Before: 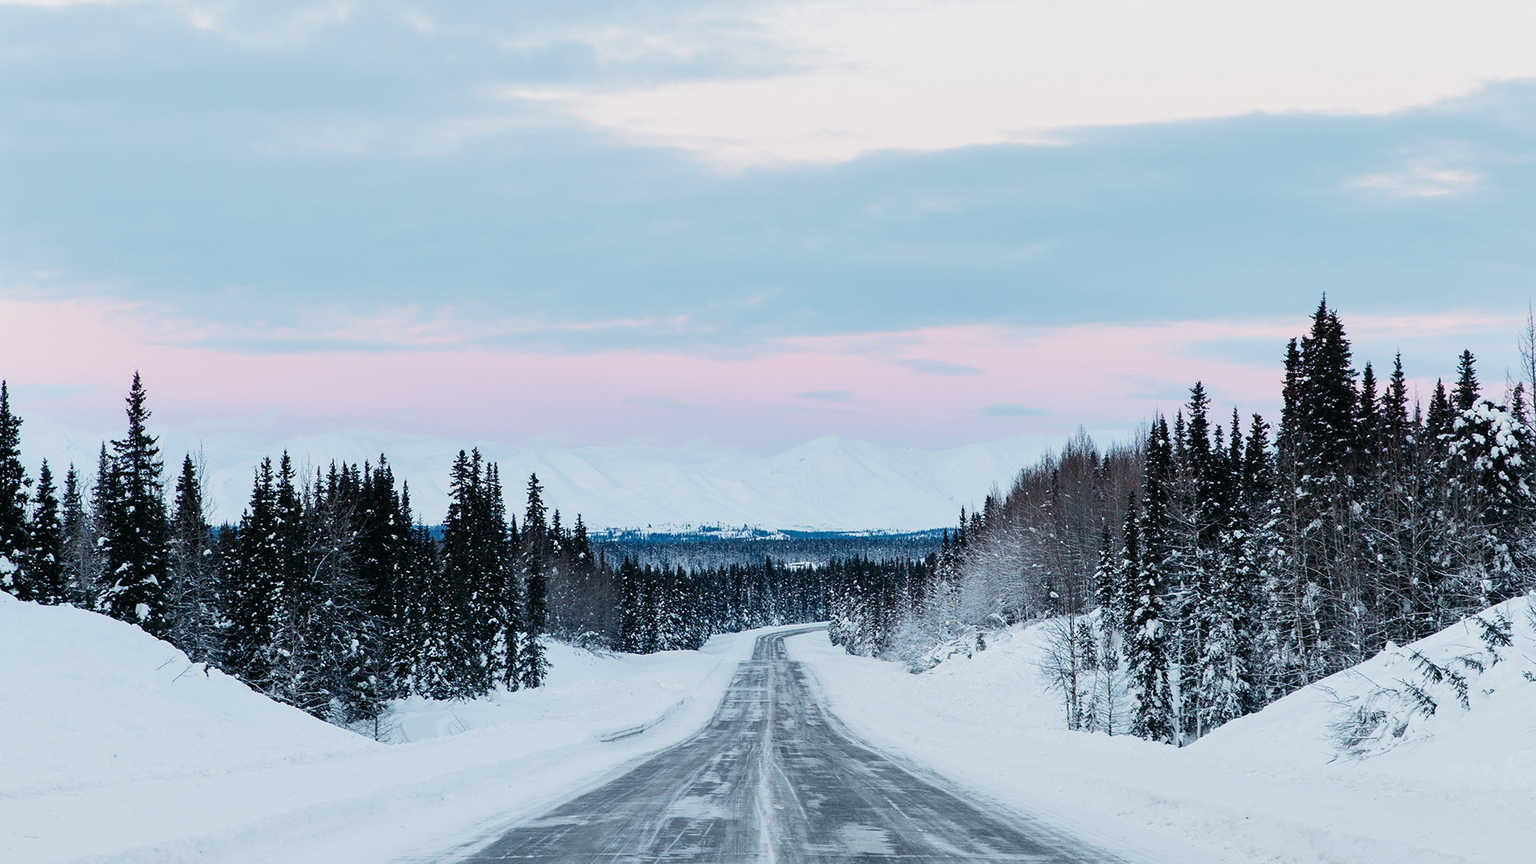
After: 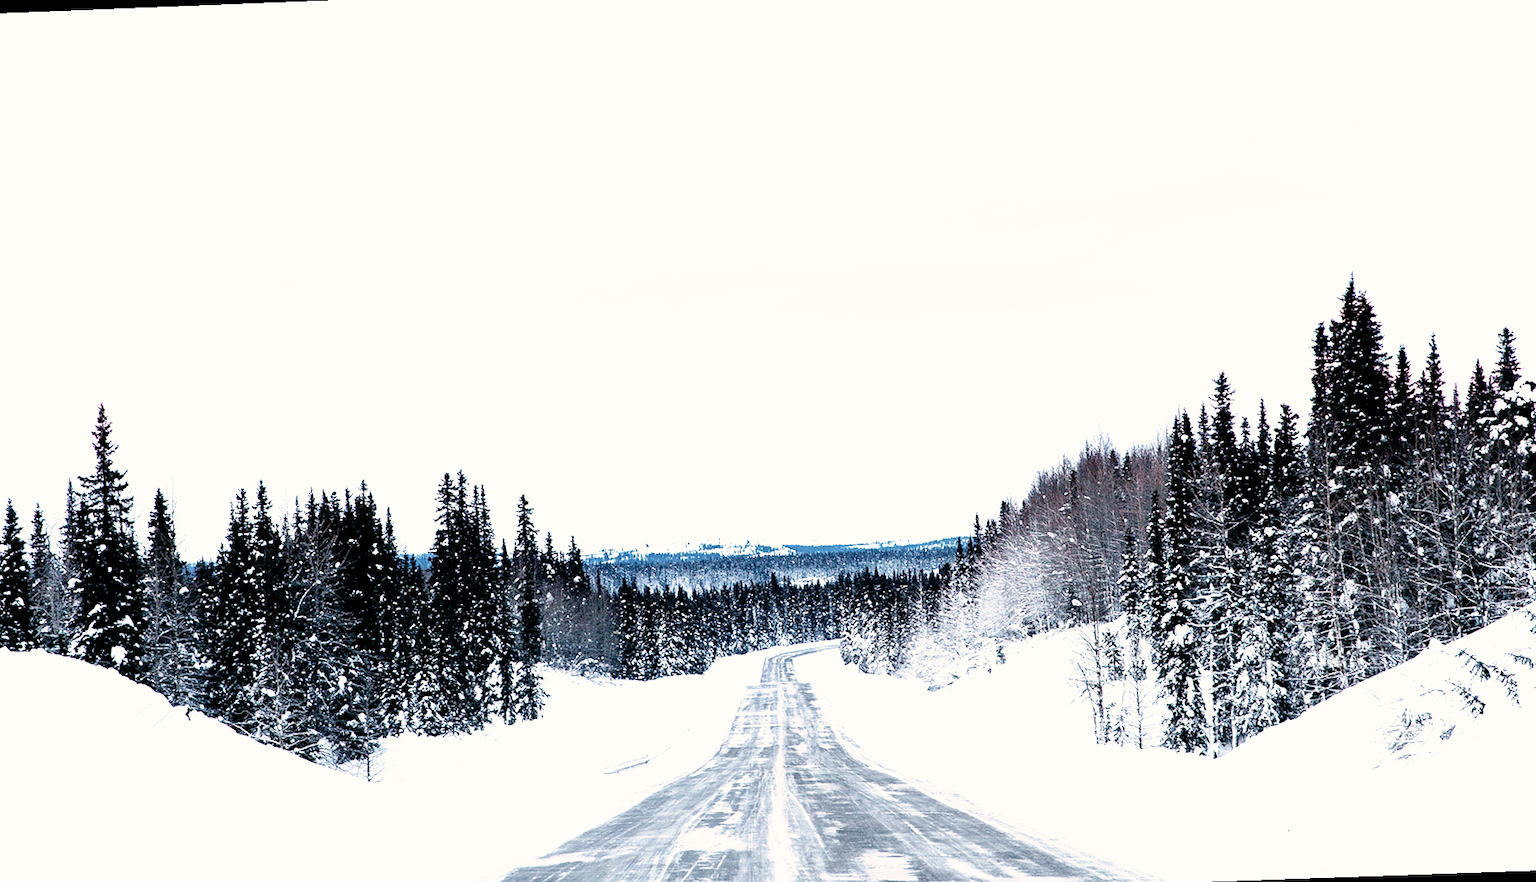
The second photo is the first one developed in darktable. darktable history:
rotate and perspective: rotation -2.12°, lens shift (vertical) 0.009, lens shift (horizontal) -0.008, automatic cropping original format, crop left 0.036, crop right 0.964, crop top 0.05, crop bottom 0.959
exposure: black level correction 0, exposure 1.2 EV, compensate highlight preservation false
velvia: on, module defaults
color correction: highlights a* 5.59, highlights b* 5.24, saturation 0.68
filmic rgb: black relative exposure -6.3 EV, white relative exposure 2.8 EV, threshold 3 EV, target black luminance 0%, hardness 4.6, latitude 67.35%, contrast 1.292, shadows ↔ highlights balance -3.5%, preserve chrominance no, color science v4 (2020), contrast in shadows soft, enable highlight reconstruction true
